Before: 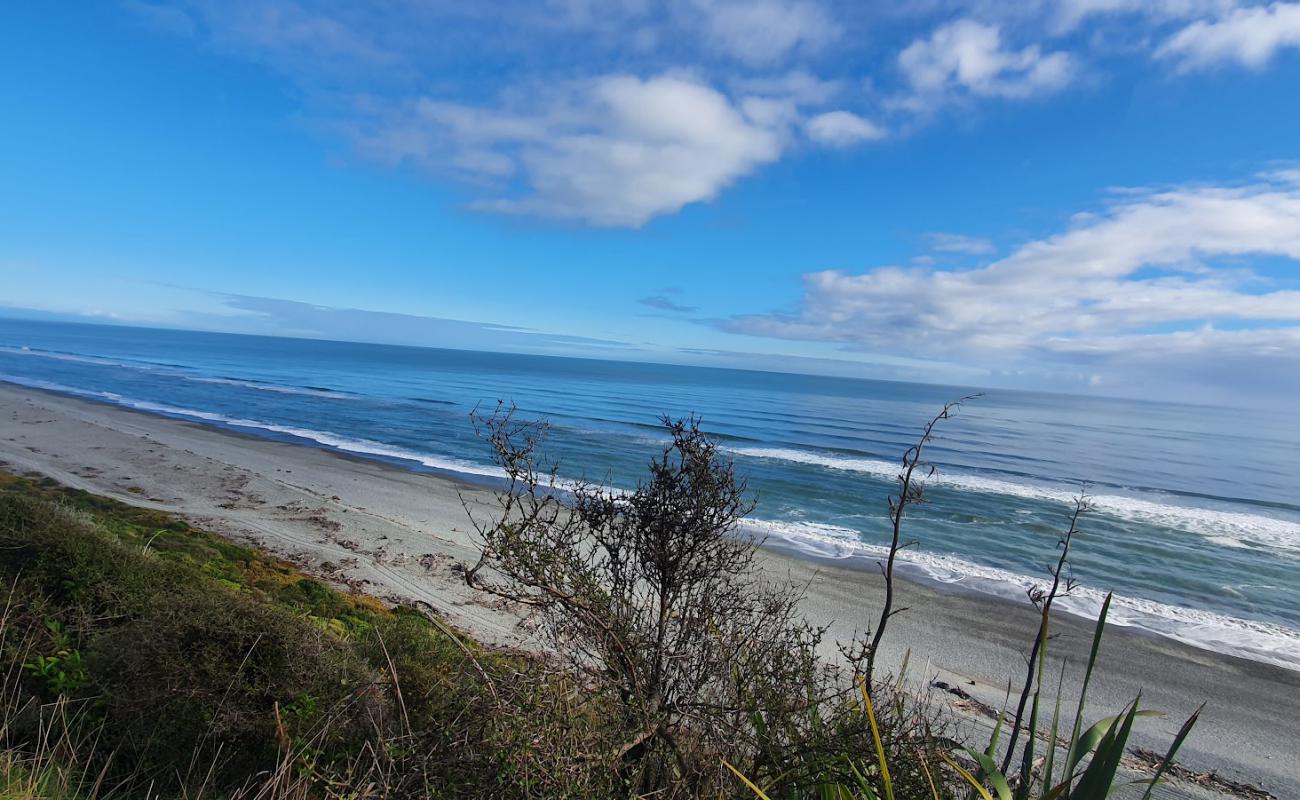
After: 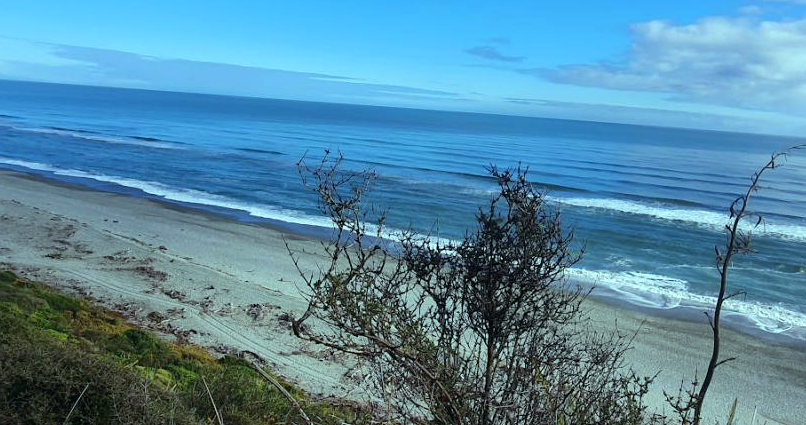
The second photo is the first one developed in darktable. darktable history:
color balance: mode lift, gamma, gain (sRGB), lift [0.997, 0.979, 1.021, 1.011], gamma [1, 1.084, 0.916, 0.998], gain [1, 0.87, 1.13, 1.101], contrast 4.55%, contrast fulcrum 38.24%, output saturation 104.09%
crop: left 13.312%, top 31.28%, right 24.627%, bottom 15.582%
